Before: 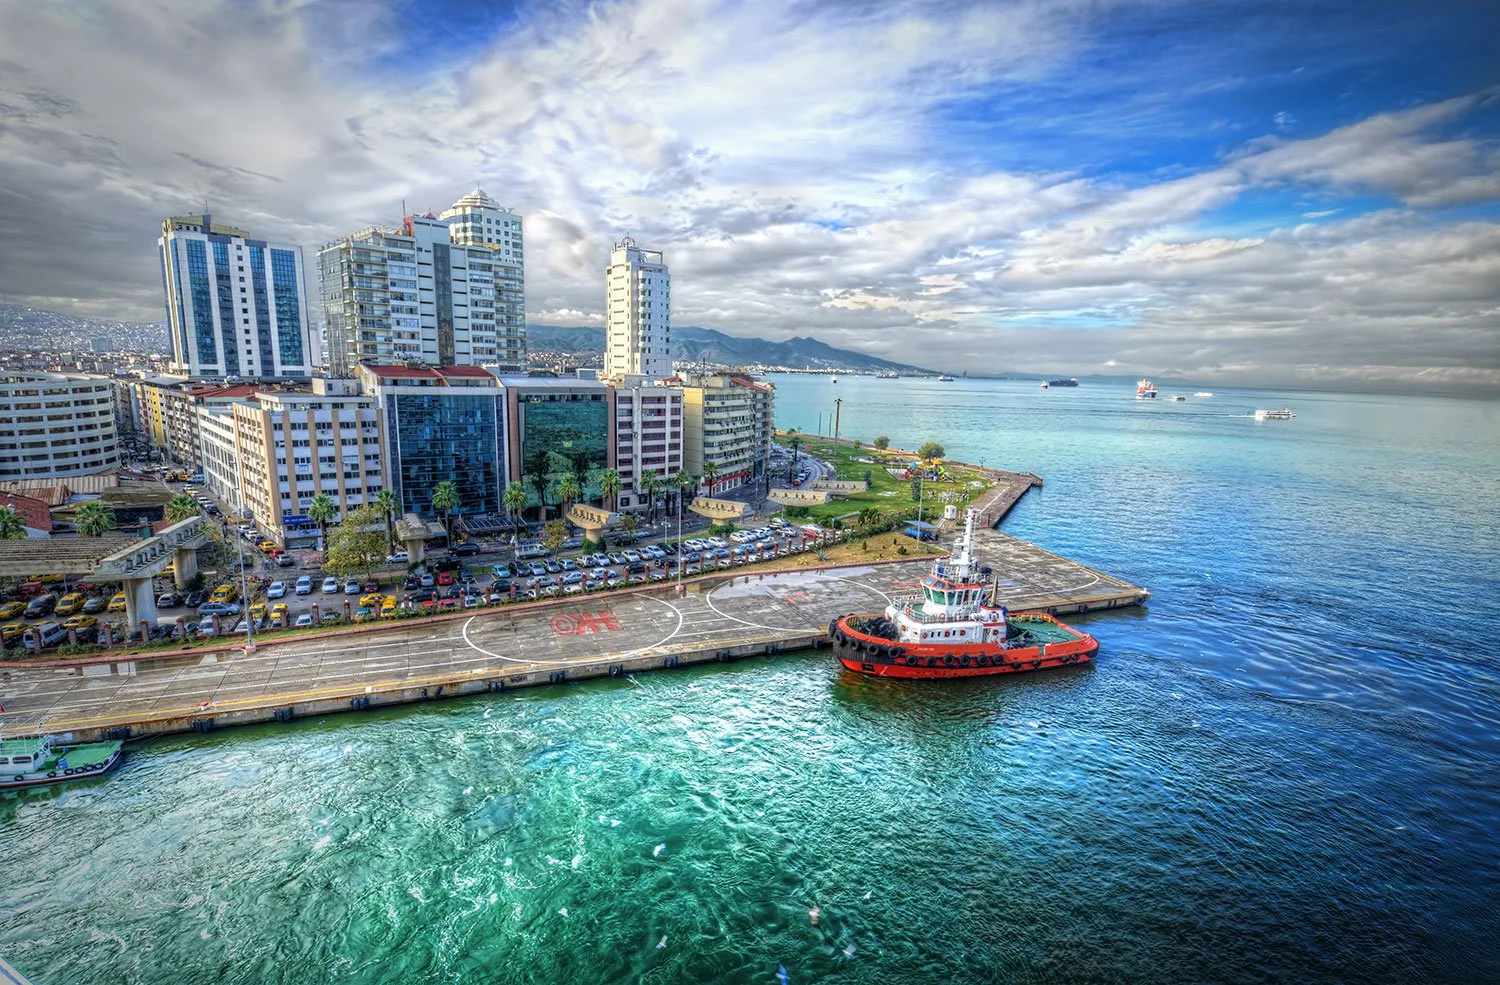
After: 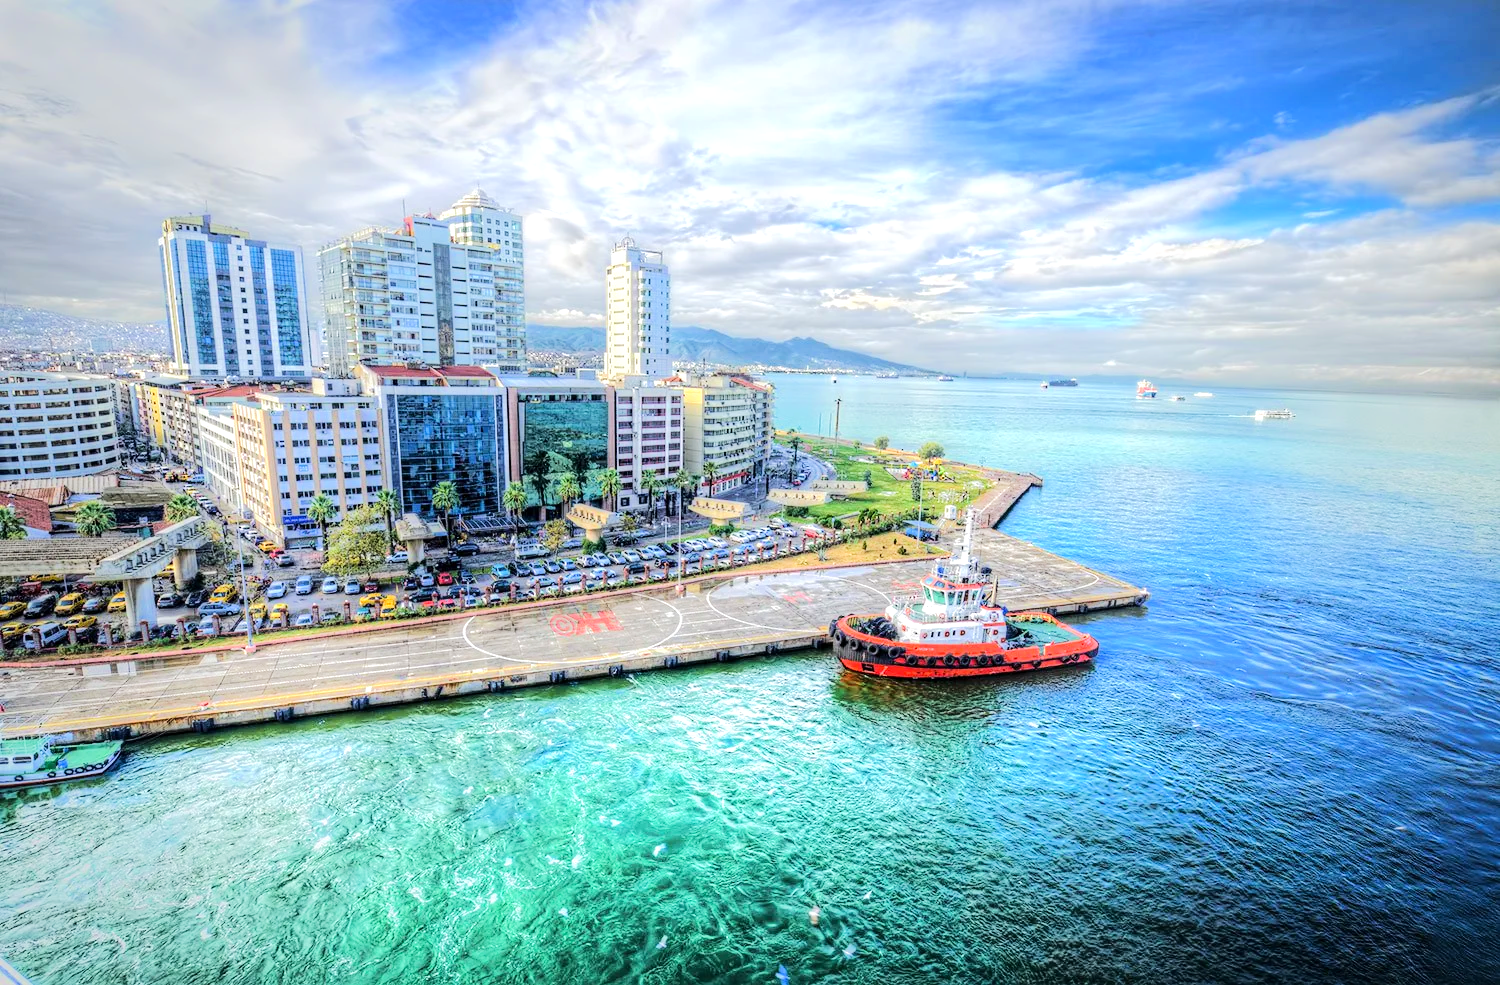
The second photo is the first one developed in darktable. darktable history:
tone equalizer: -7 EV 0.14 EV, -6 EV 0.617 EV, -5 EV 1.12 EV, -4 EV 1.34 EV, -3 EV 1.18 EV, -2 EV 0.6 EV, -1 EV 0.146 EV, edges refinement/feathering 500, mask exposure compensation -1.57 EV, preserve details no
exposure: black level correction 0.001, exposure 0.191 EV, compensate highlight preservation false
